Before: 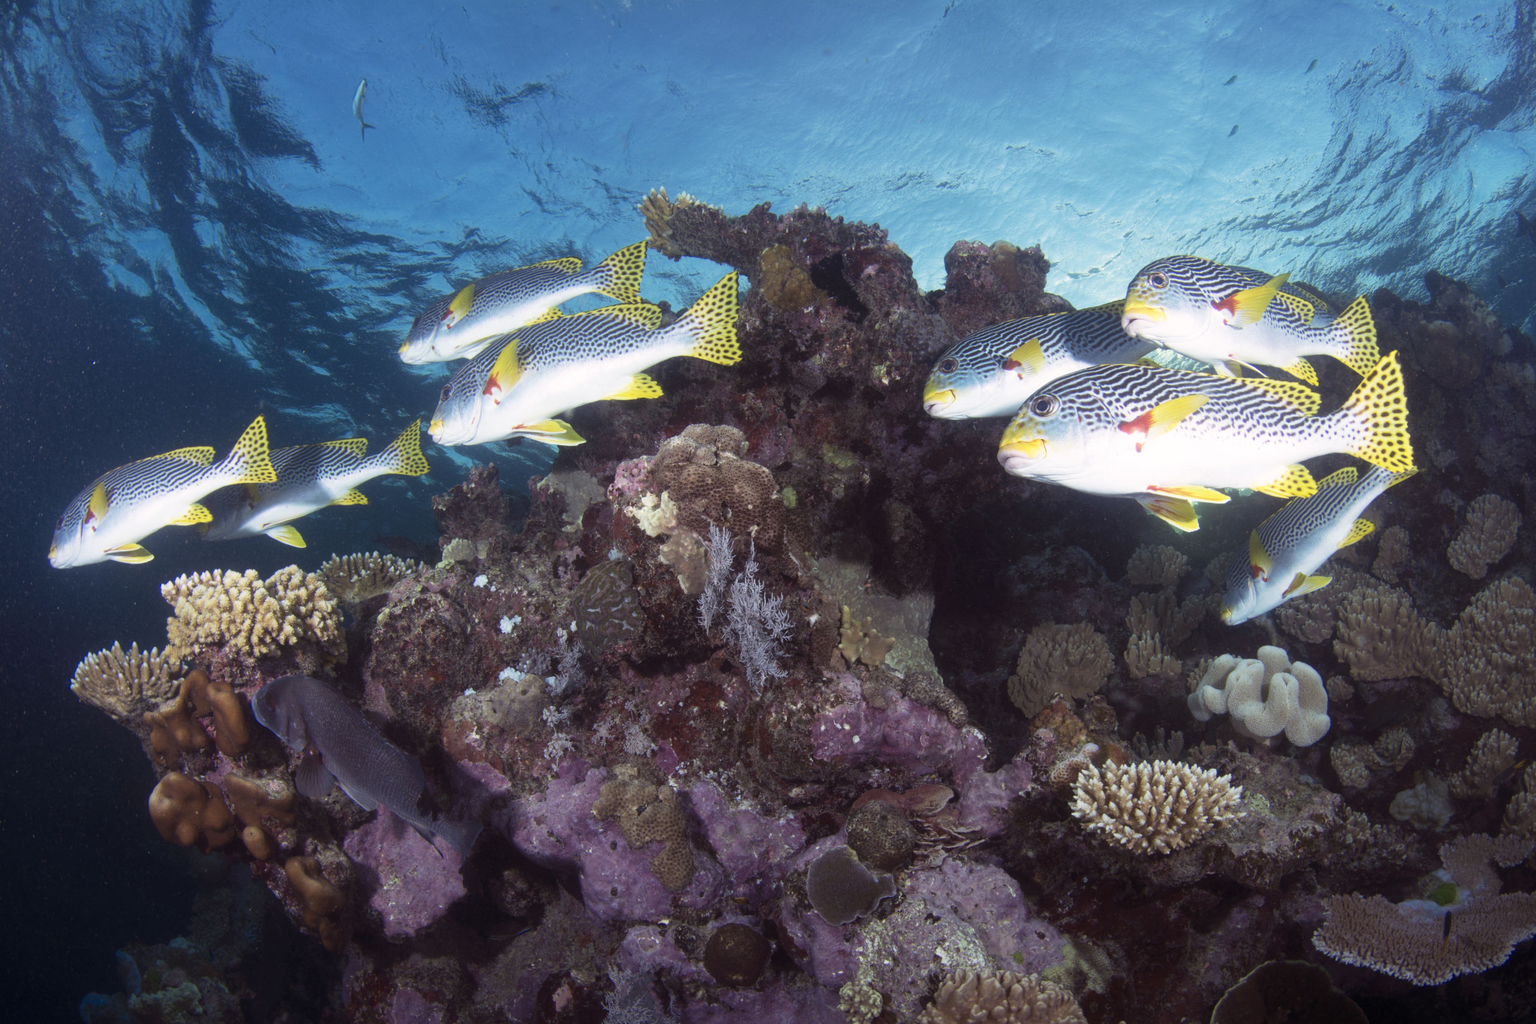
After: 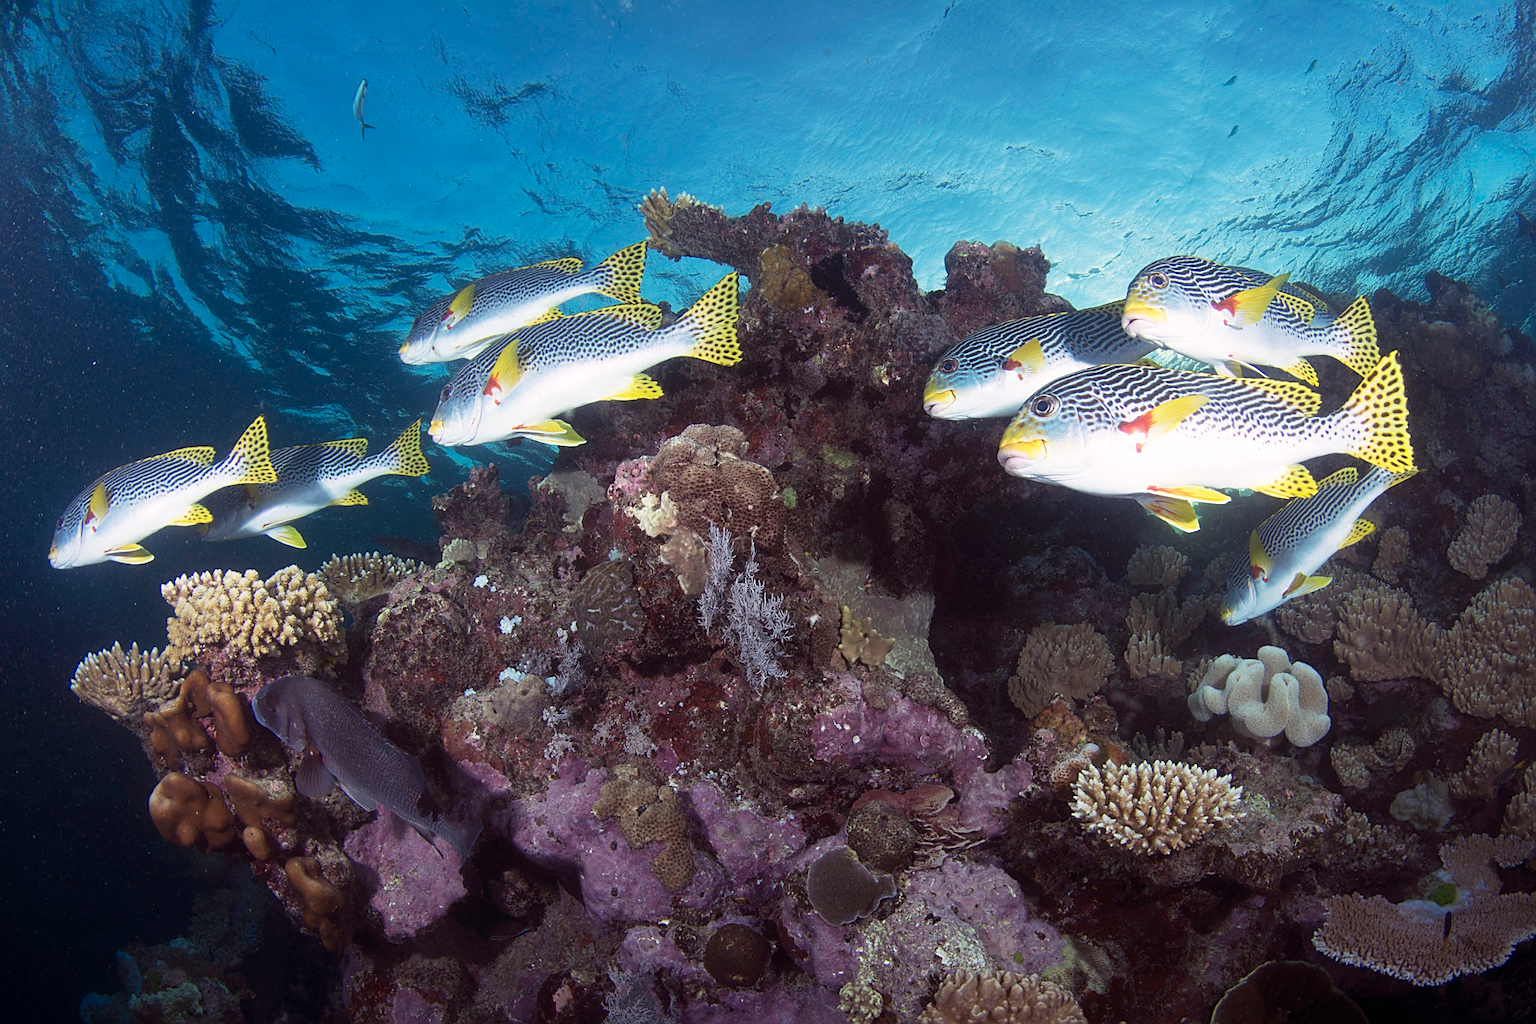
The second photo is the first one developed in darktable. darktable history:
sharpen: amount 0.743
